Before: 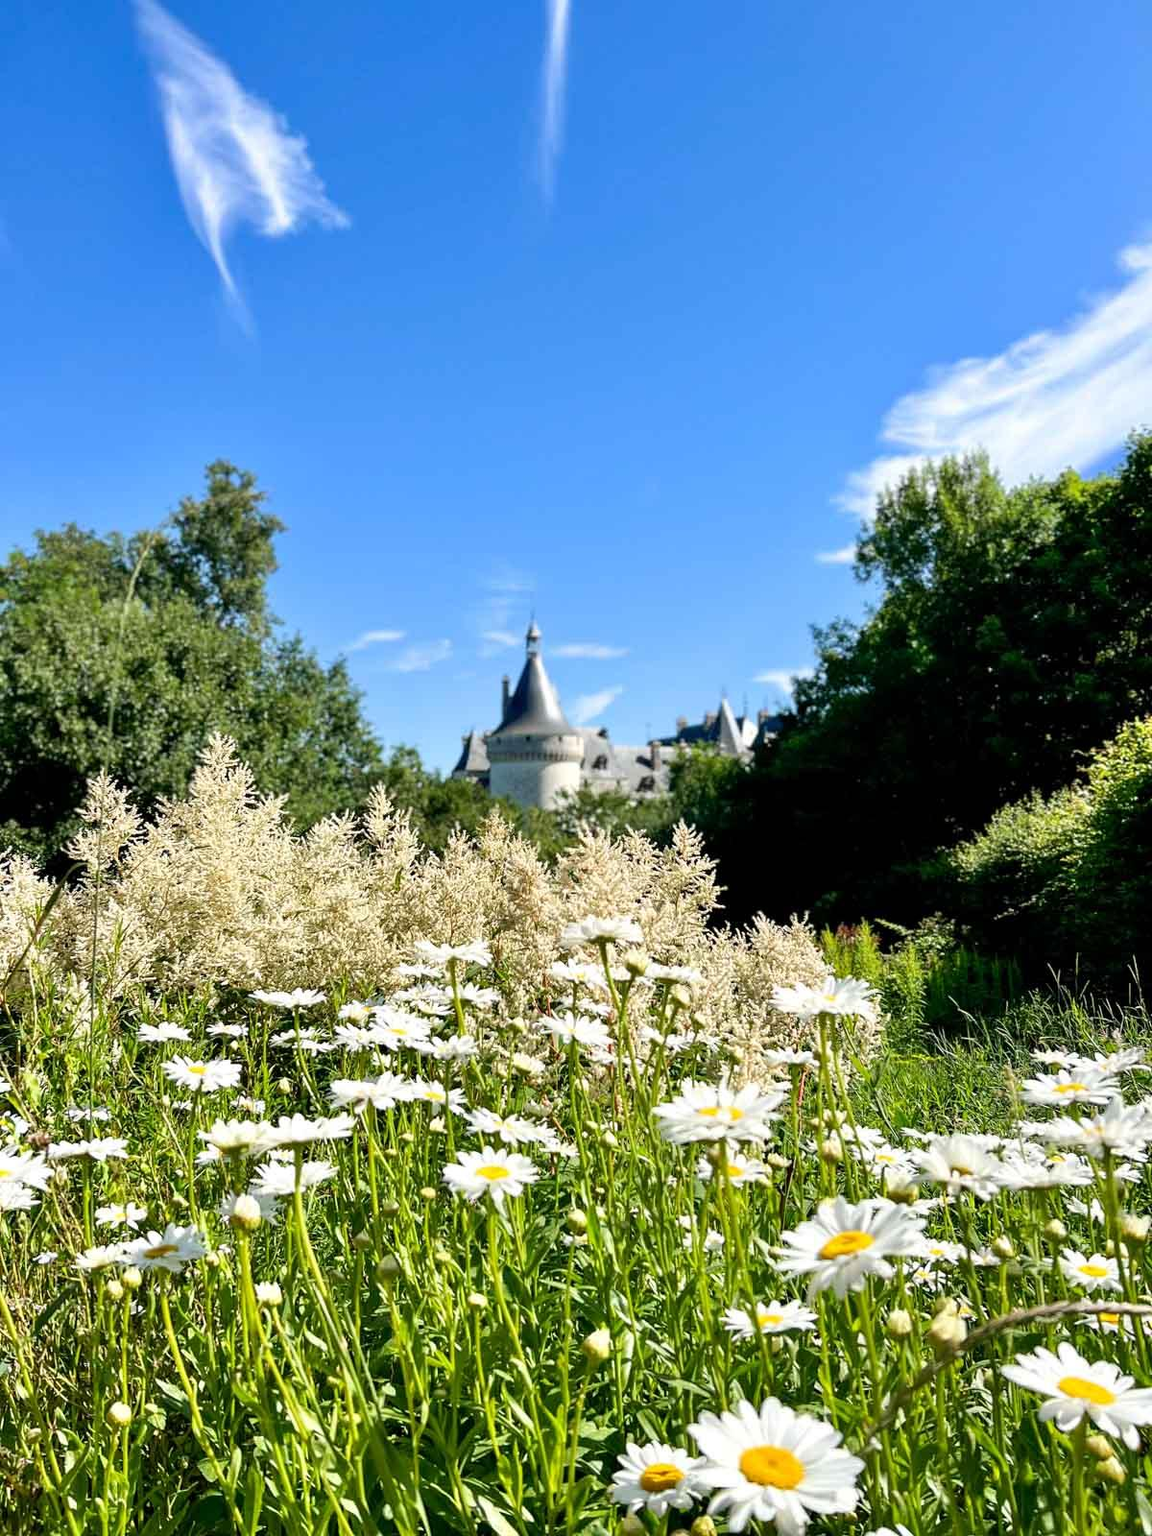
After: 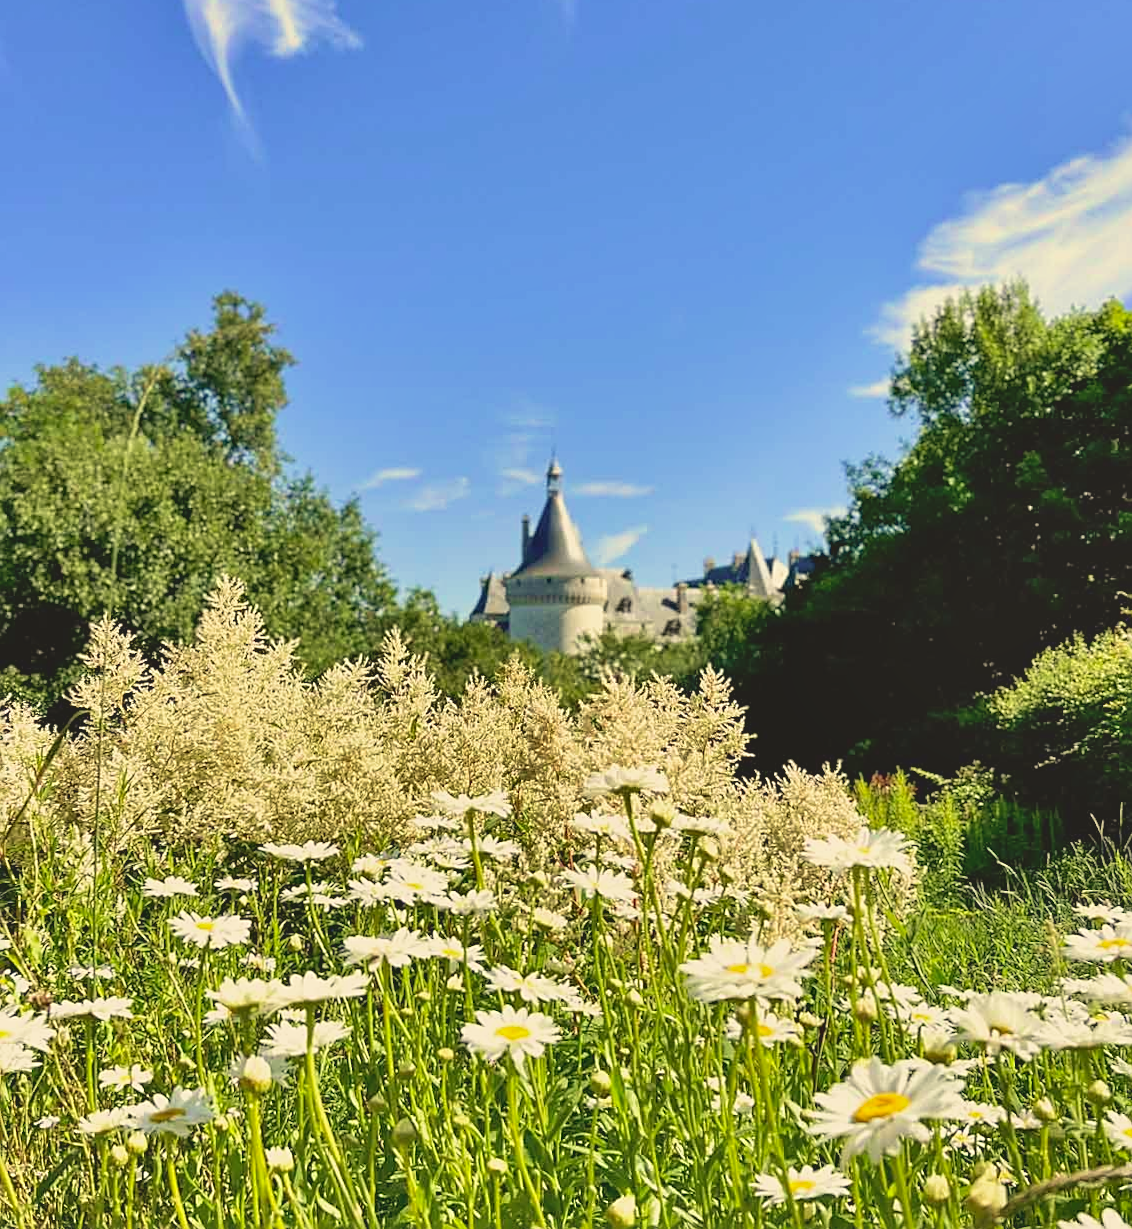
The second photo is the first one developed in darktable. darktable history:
crop and rotate: angle 0.088°, top 11.753%, right 5.446%, bottom 11.237%
levels: levels [0, 0.478, 1]
sharpen: on, module defaults
color correction: highlights a* 1.31, highlights b* 17.07
contrast brightness saturation: contrast -0.151, brightness 0.05, saturation -0.116
shadows and highlights: shadows 39.83, highlights -52.89, low approximation 0.01, soften with gaussian
velvia: strength 28.52%
